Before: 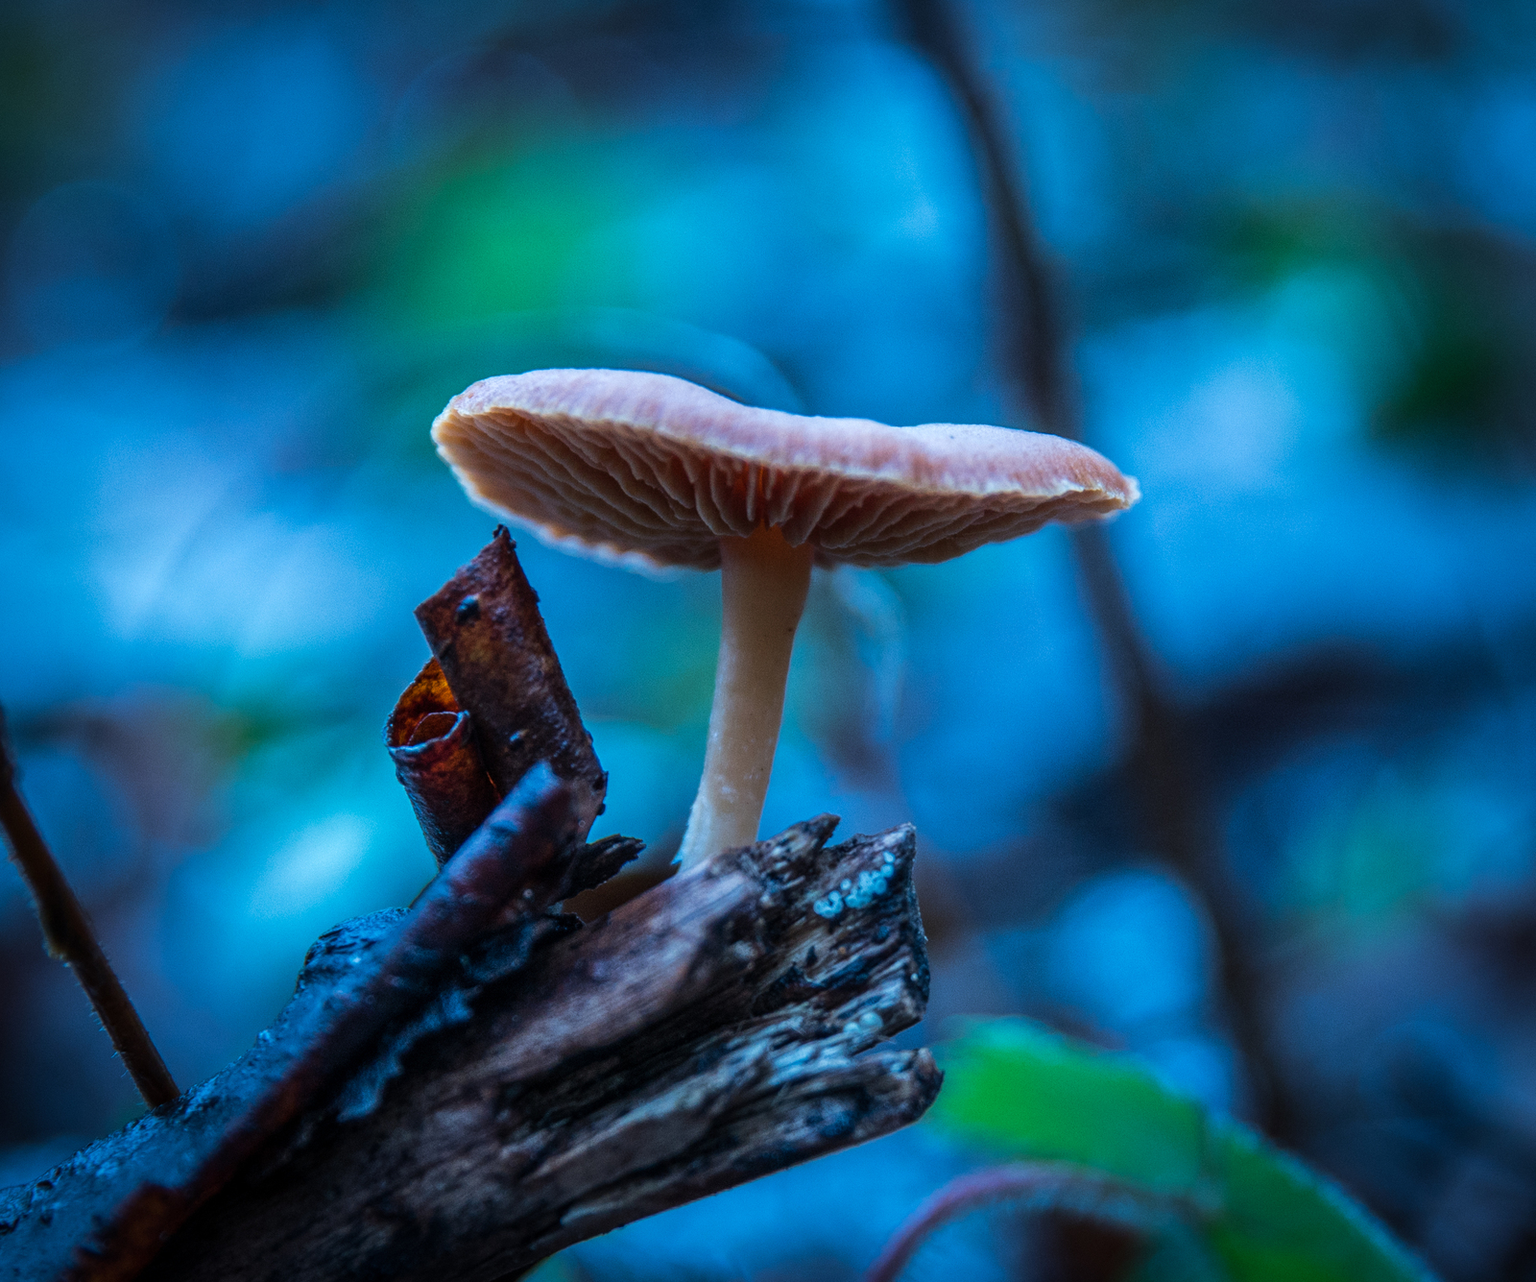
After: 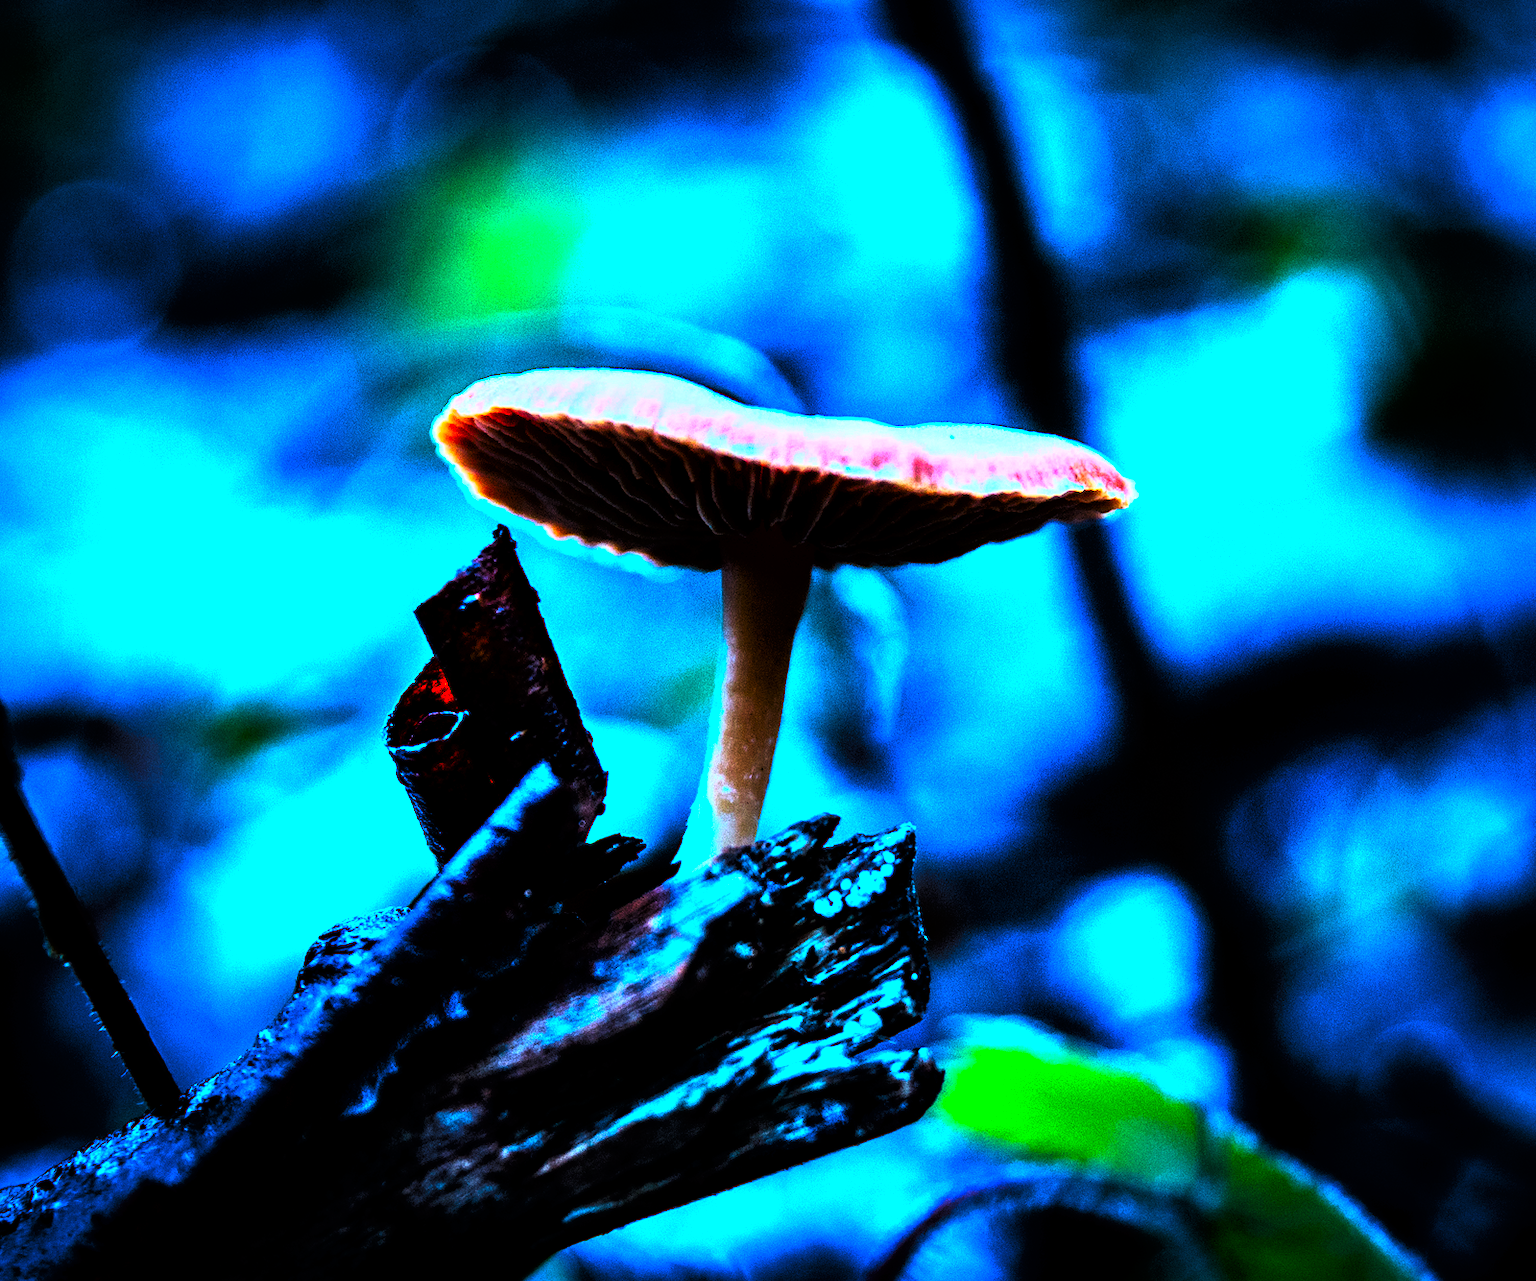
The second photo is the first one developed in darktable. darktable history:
color correction: highlights b* 0.062, saturation 2.98
contrast equalizer: y [[0.6 ×6], [0.55 ×6], [0 ×6], [0 ×6], [0 ×6]]
tone curve: curves: ch0 [(0, 0) (0.003, 0) (0.011, 0) (0.025, 0) (0.044, 0.001) (0.069, 0.003) (0.1, 0.003) (0.136, 0.006) (0.177, 0.014) (0.224, 0.056) (0.277, 0.128) (0.335, 0.218) (0.399, 0.346) (0.468, 0.512) (0.543, 0.713) (0.623, 0.898) (0.709, 0.987) (0.801, 0.99) (0.898, 0.99) (1, 1)], color space Lab, linked channels, preserve colors none
